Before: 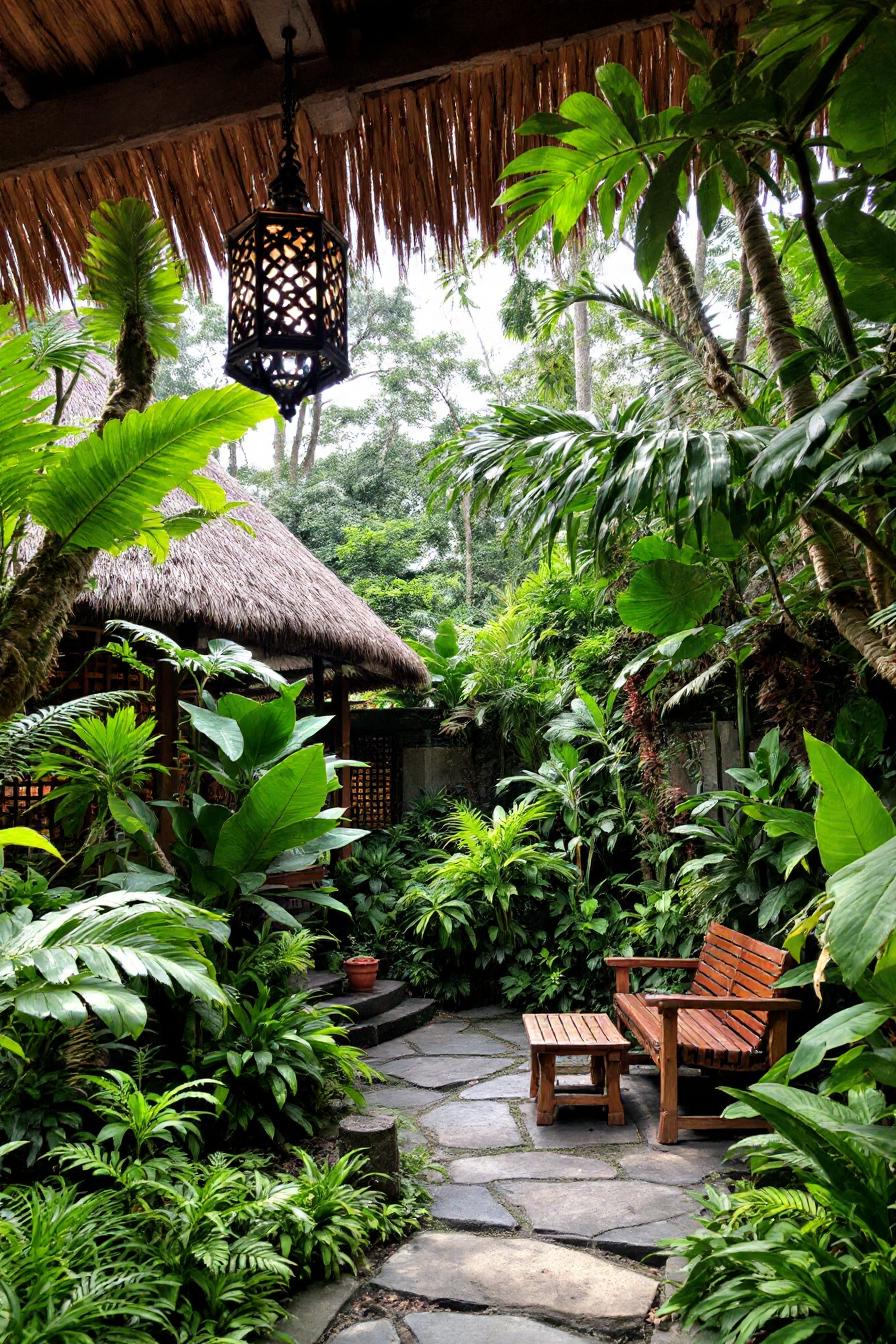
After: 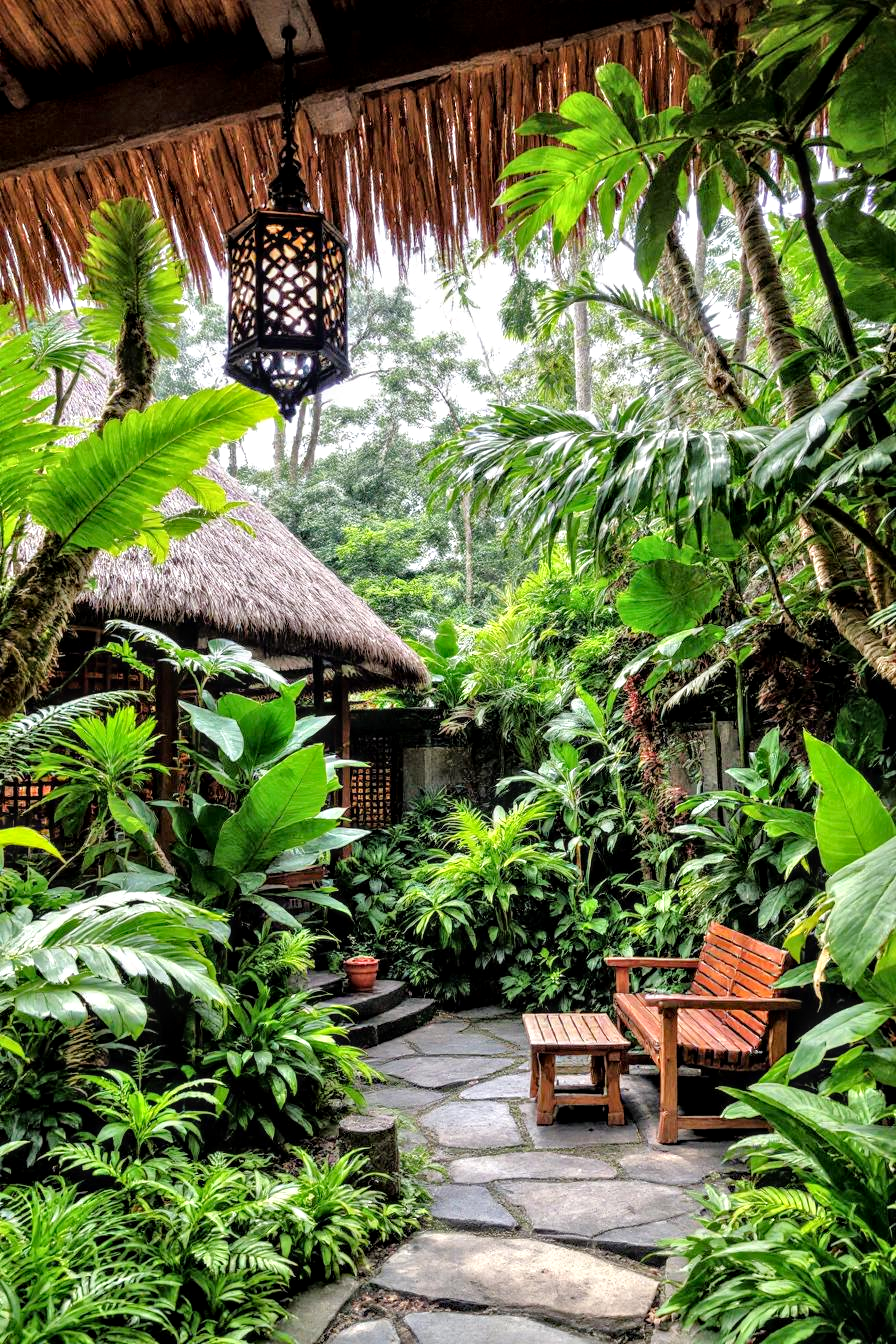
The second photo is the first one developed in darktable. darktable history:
local contrast: detail 130%
tone equalizer: -7 EV 0.15 EV, -6 EV 0.6 EV, -5 EV 1.15 EV, -4 EV 1.33 EV, -3 EV 1.15 EV, -2 EV 0.6 EV, -1 EV 0.15 EV, mask exposure compensation -0.5 EV
